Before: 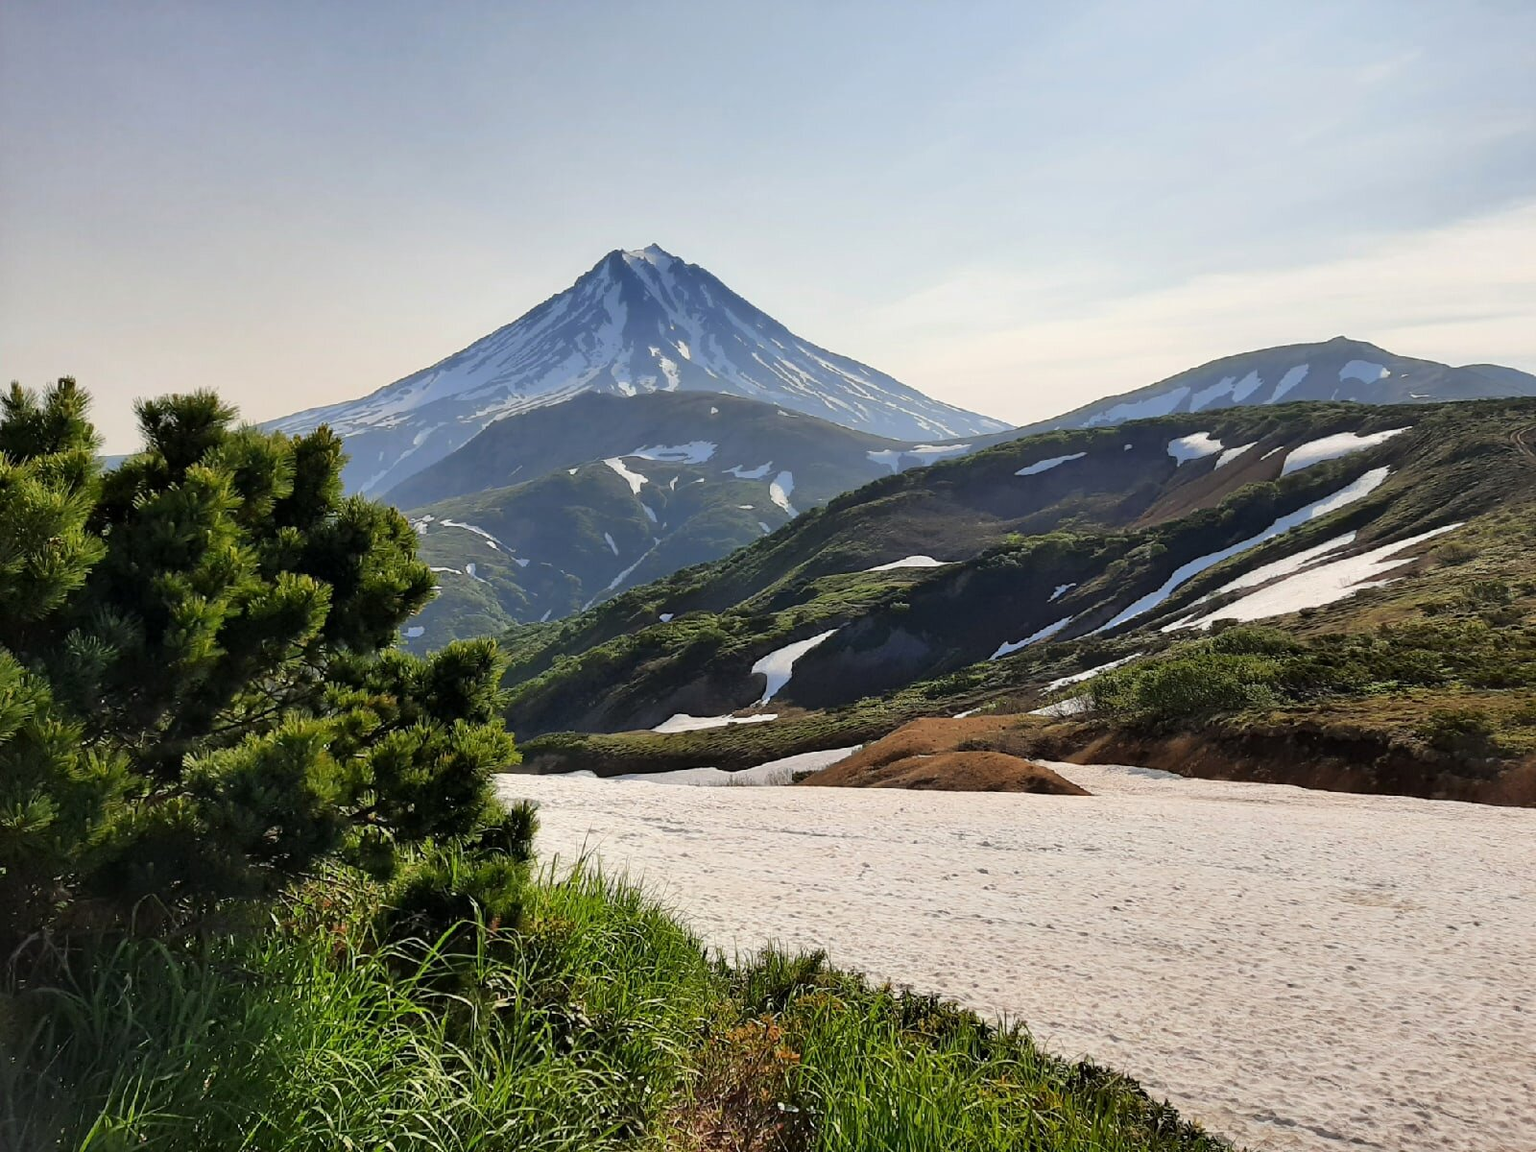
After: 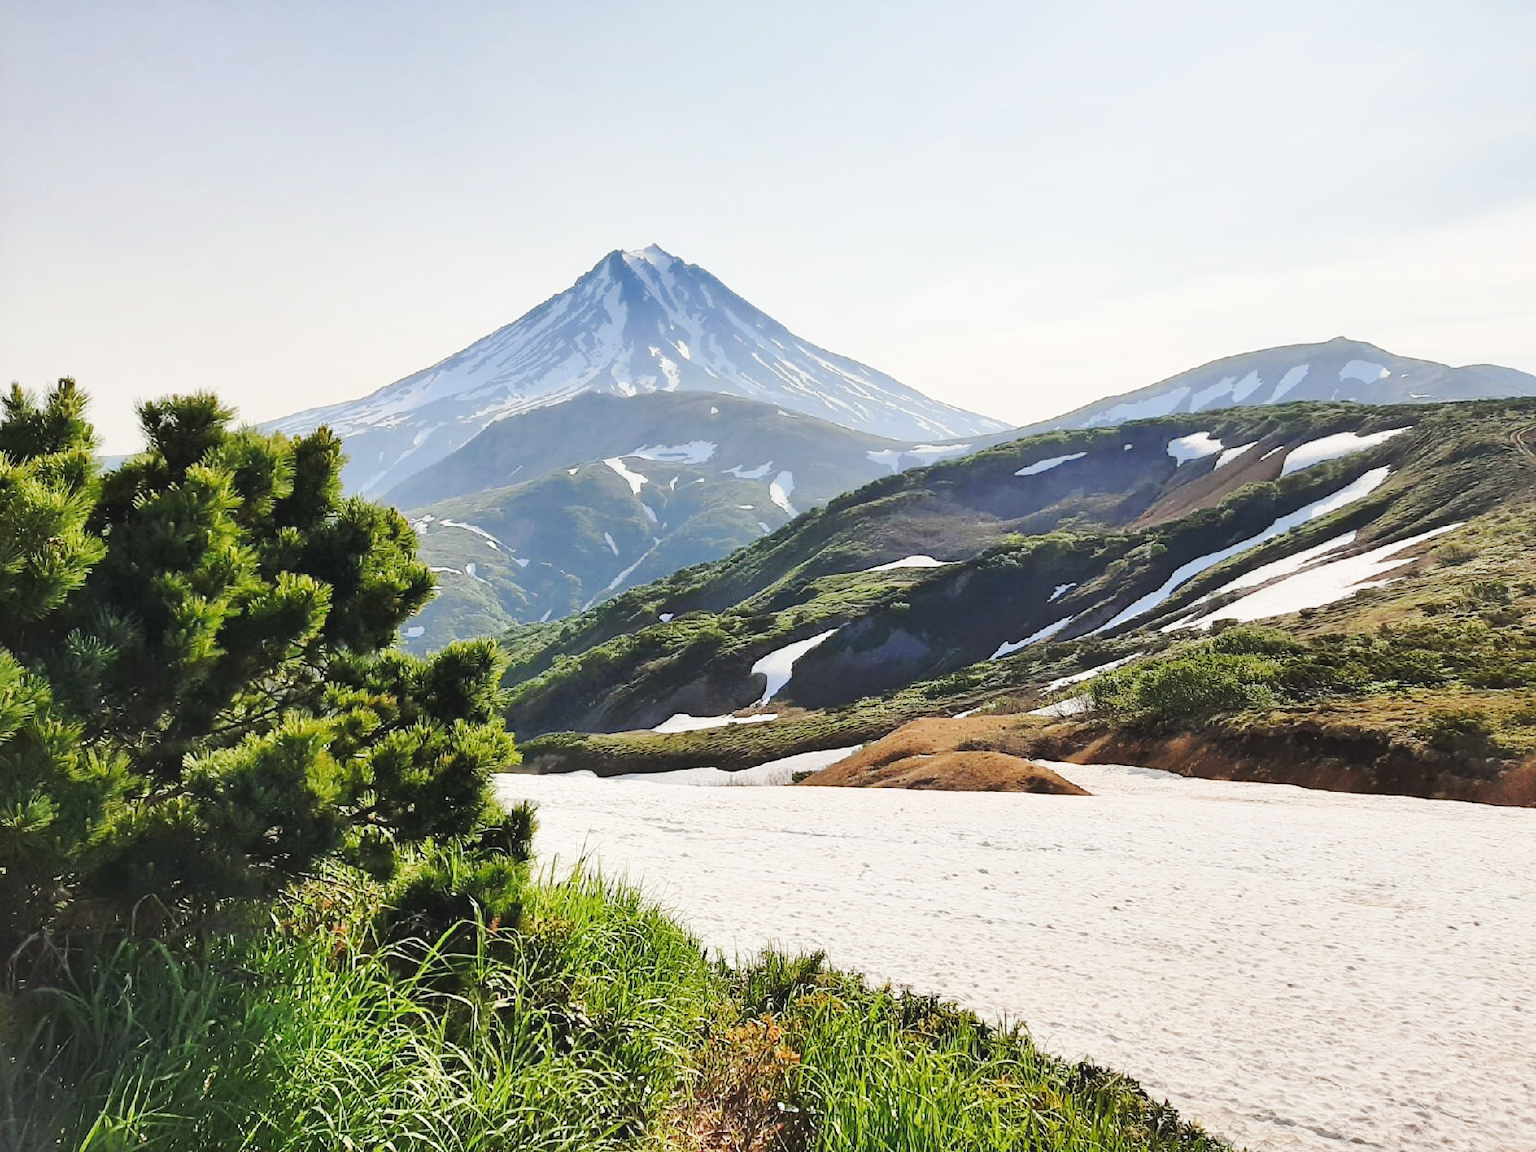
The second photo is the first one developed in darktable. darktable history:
base curve: curves: ch0 [(0, 0.007) (0.028, 0.063) (0.121, 0.311) (0.46, 0.743) (0.859, 0.957) (1, 1)], preserve colors none
